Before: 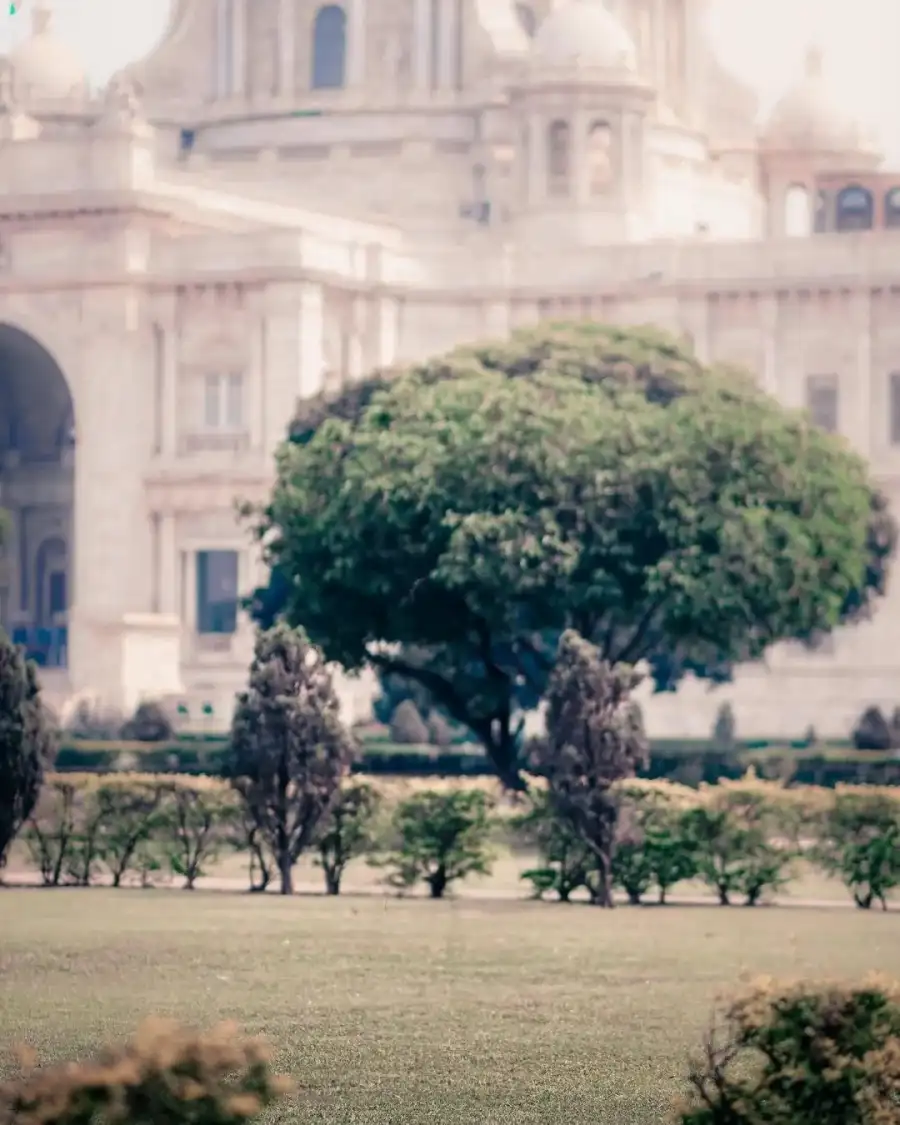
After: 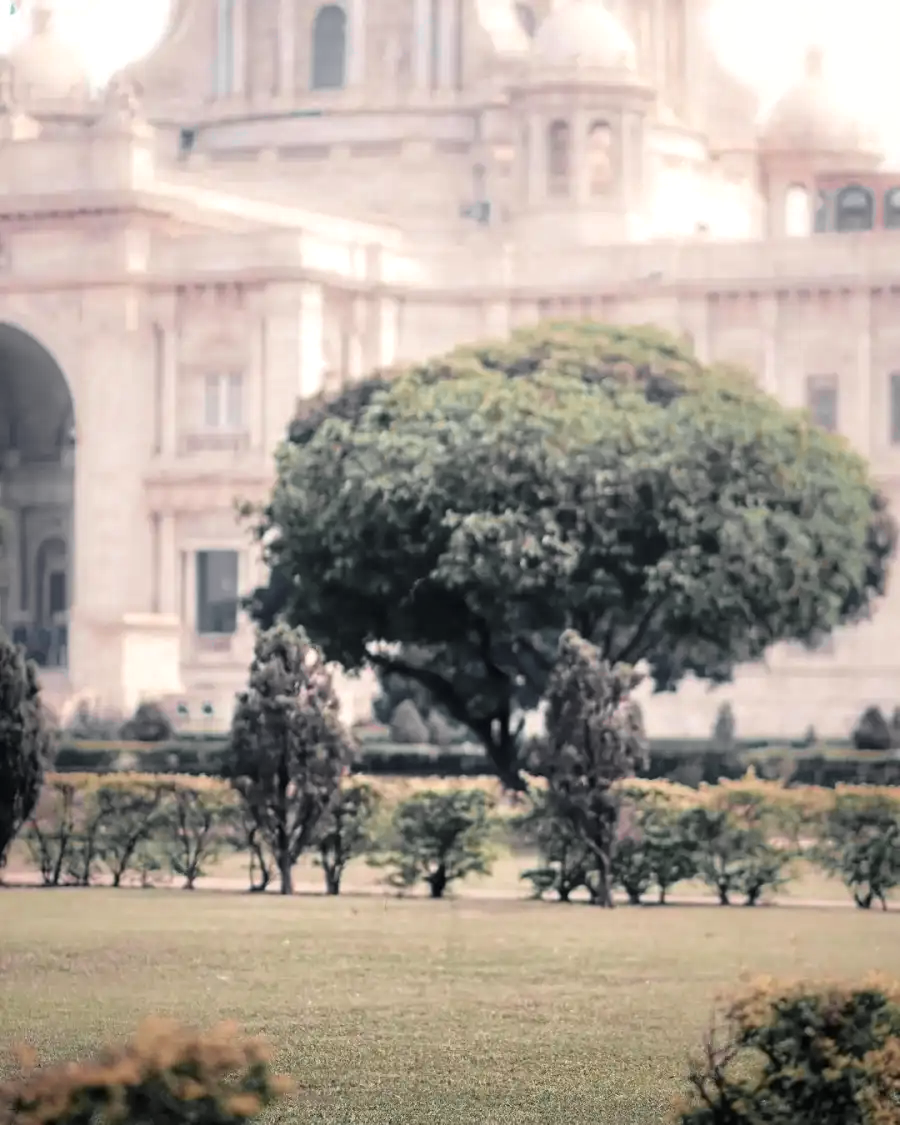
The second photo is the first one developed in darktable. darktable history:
color zones: curves: ch0 [(0.004, 0.388) (0.125, 0.392) (0.25, 0.404) (0.375, 0.5) (0.5, 0.5) (0.625, 0.5) (0.75, 0.5) (0.875, 0.5)]; ch1 [(0, 0.5) (0.125, 0.5) (0.25, 0.5) (0.375, 0.124) (0.524, 0.124) (0.645, 0.128) (0.789, 0.132) (0.914, 0.096) (0.998, 0.068)]
exposure: exposure 0.375 EV, compensate highlight preservation false
